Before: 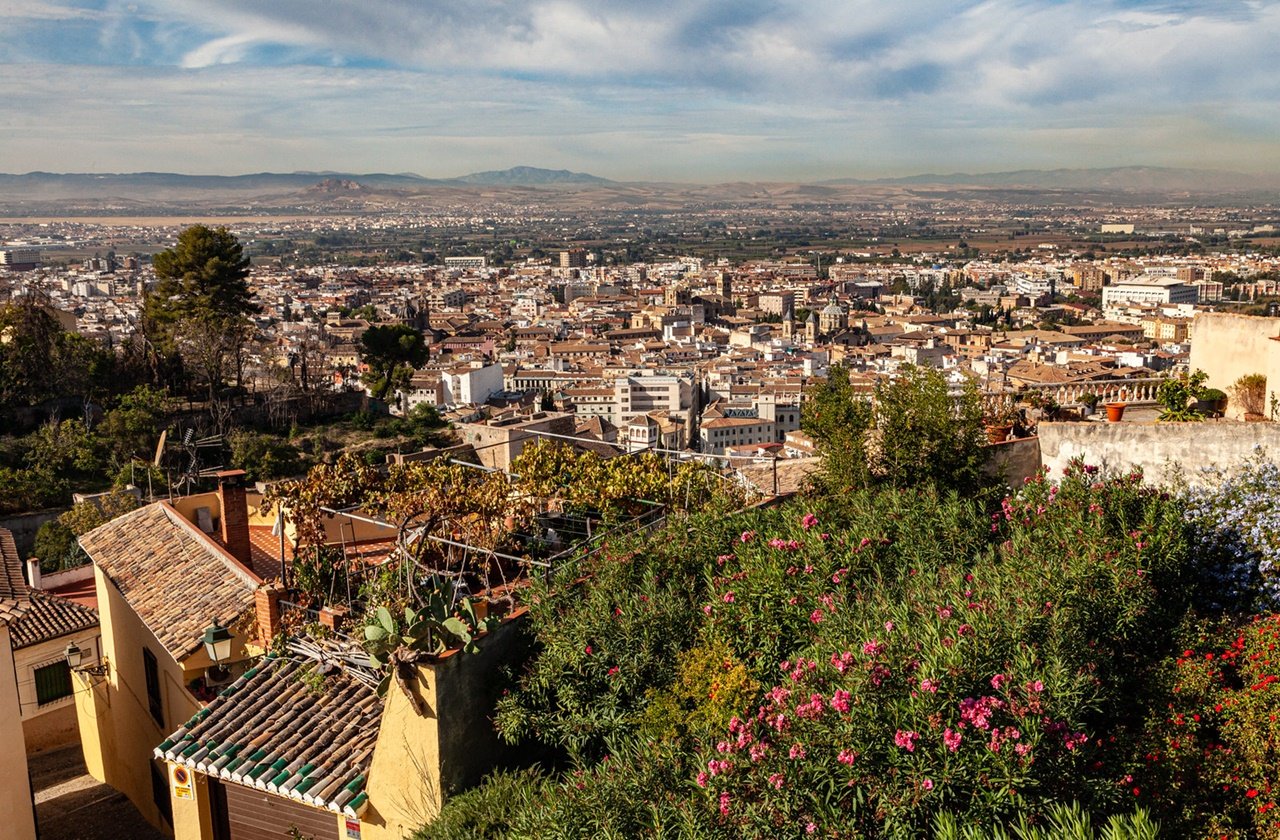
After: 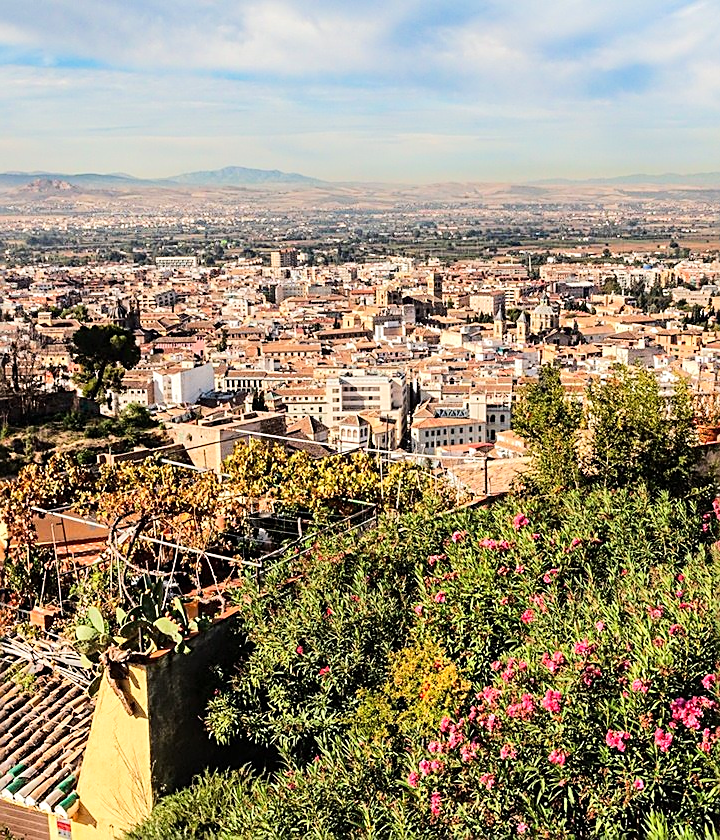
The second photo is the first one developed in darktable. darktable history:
tone equalizer: -7 EV 0.159 EV, -6 EV 0.61 EV, -5 EV 1.17 EV, -4 EV 1.33 EV, -3 EV 1.18 EV, -2 EV 0.6 EV, -1 EV 0.162 EV, edges refinement/feathering 500, mask exposure compensation -1.57 EV, preserve details no
sharpen: on, module defaults
crop and rotate: left 22.64%, right 21.102%
